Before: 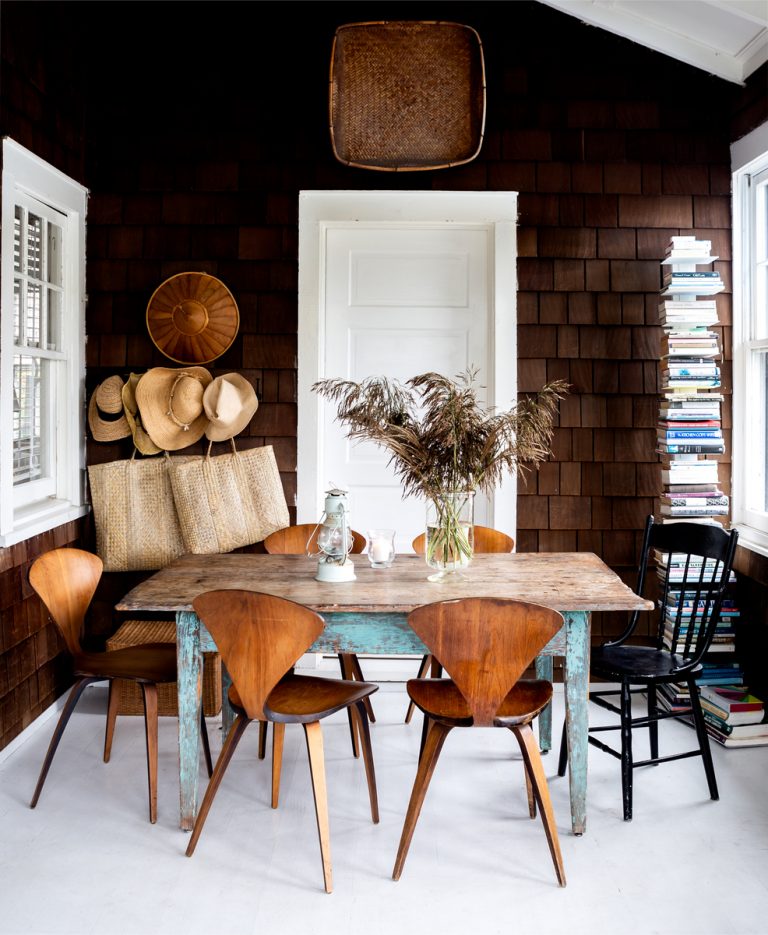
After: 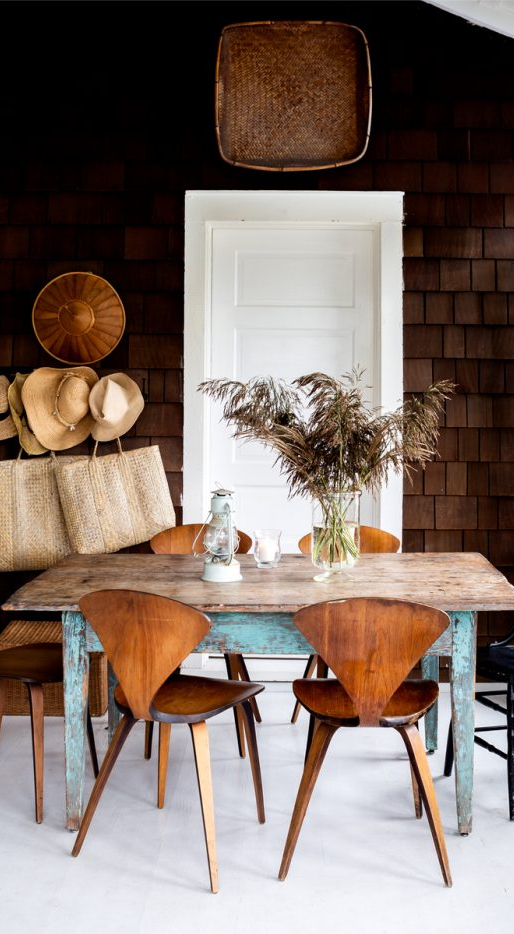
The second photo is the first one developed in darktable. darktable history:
crop and rotate: left 14.847%, right 18.159%
